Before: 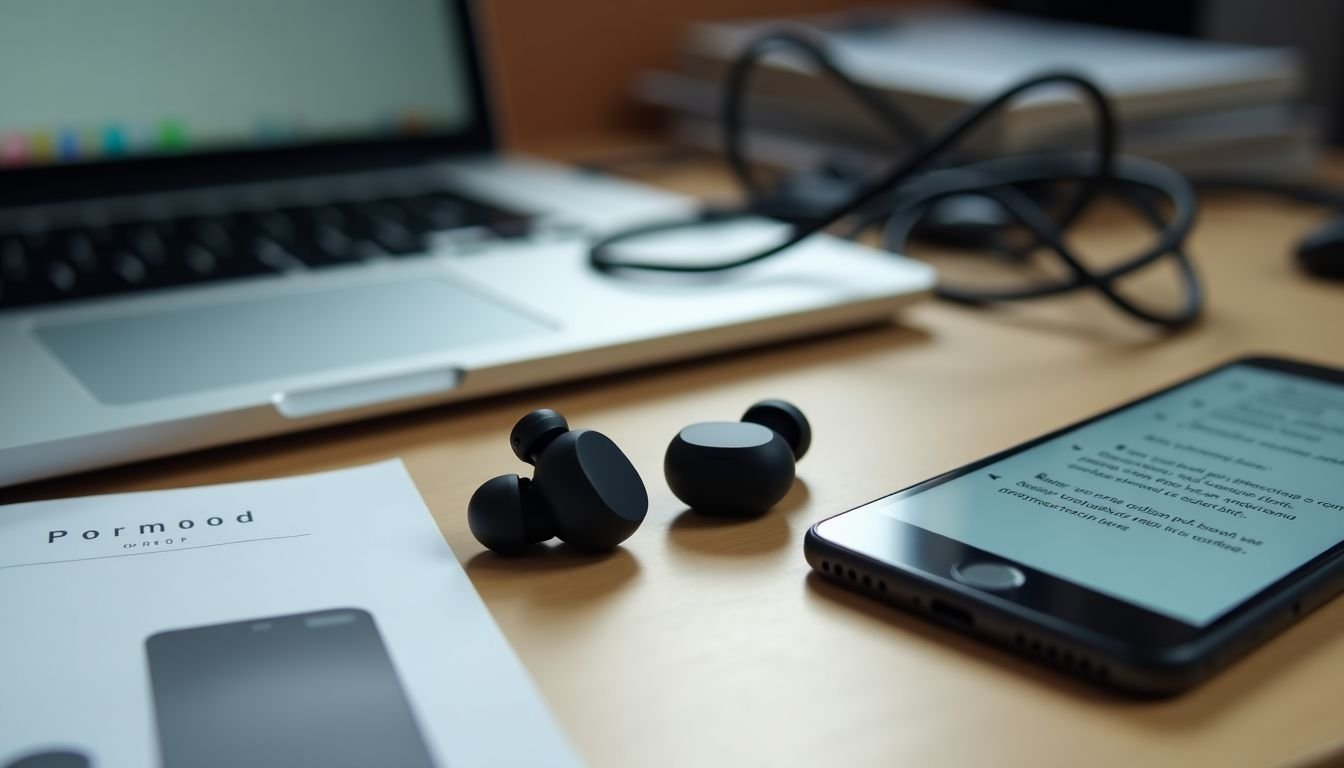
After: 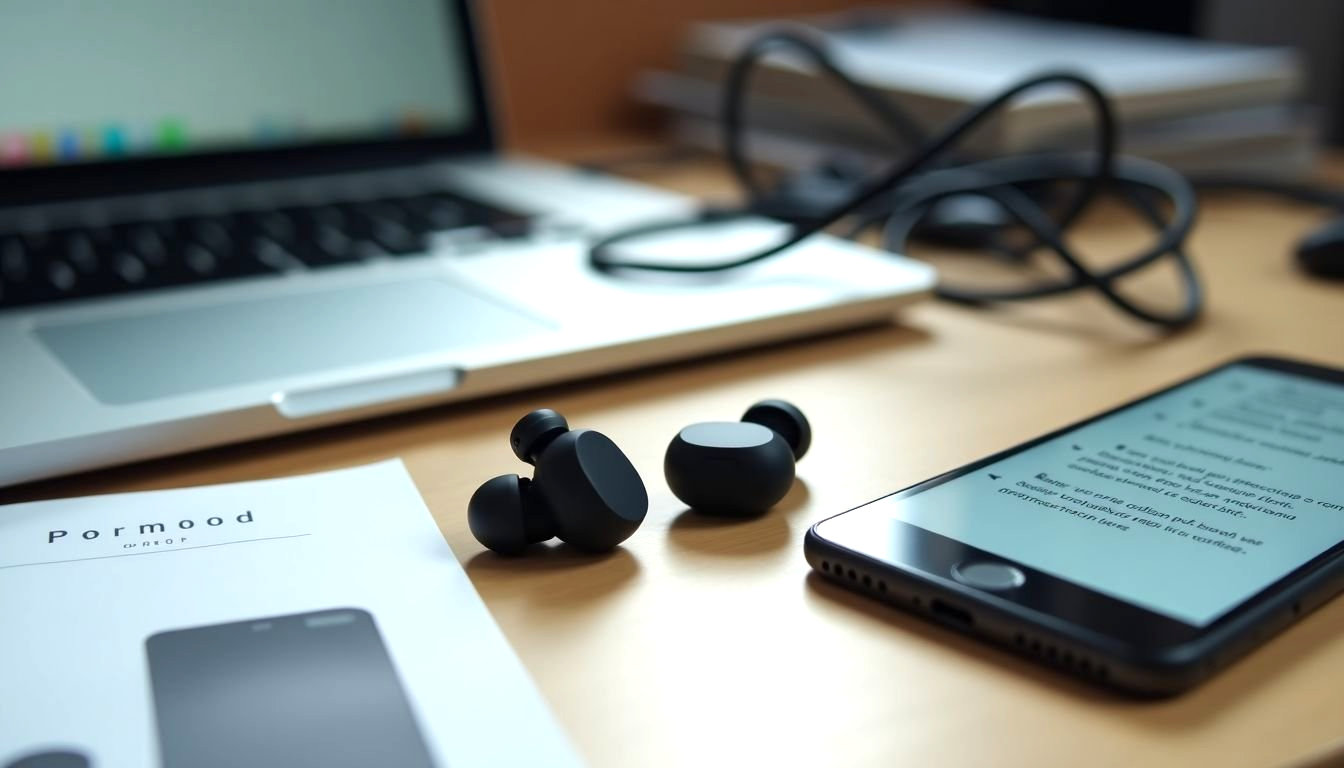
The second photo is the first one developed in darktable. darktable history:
exposure: exposure 0.51 EV, compensate highlight preservation false
